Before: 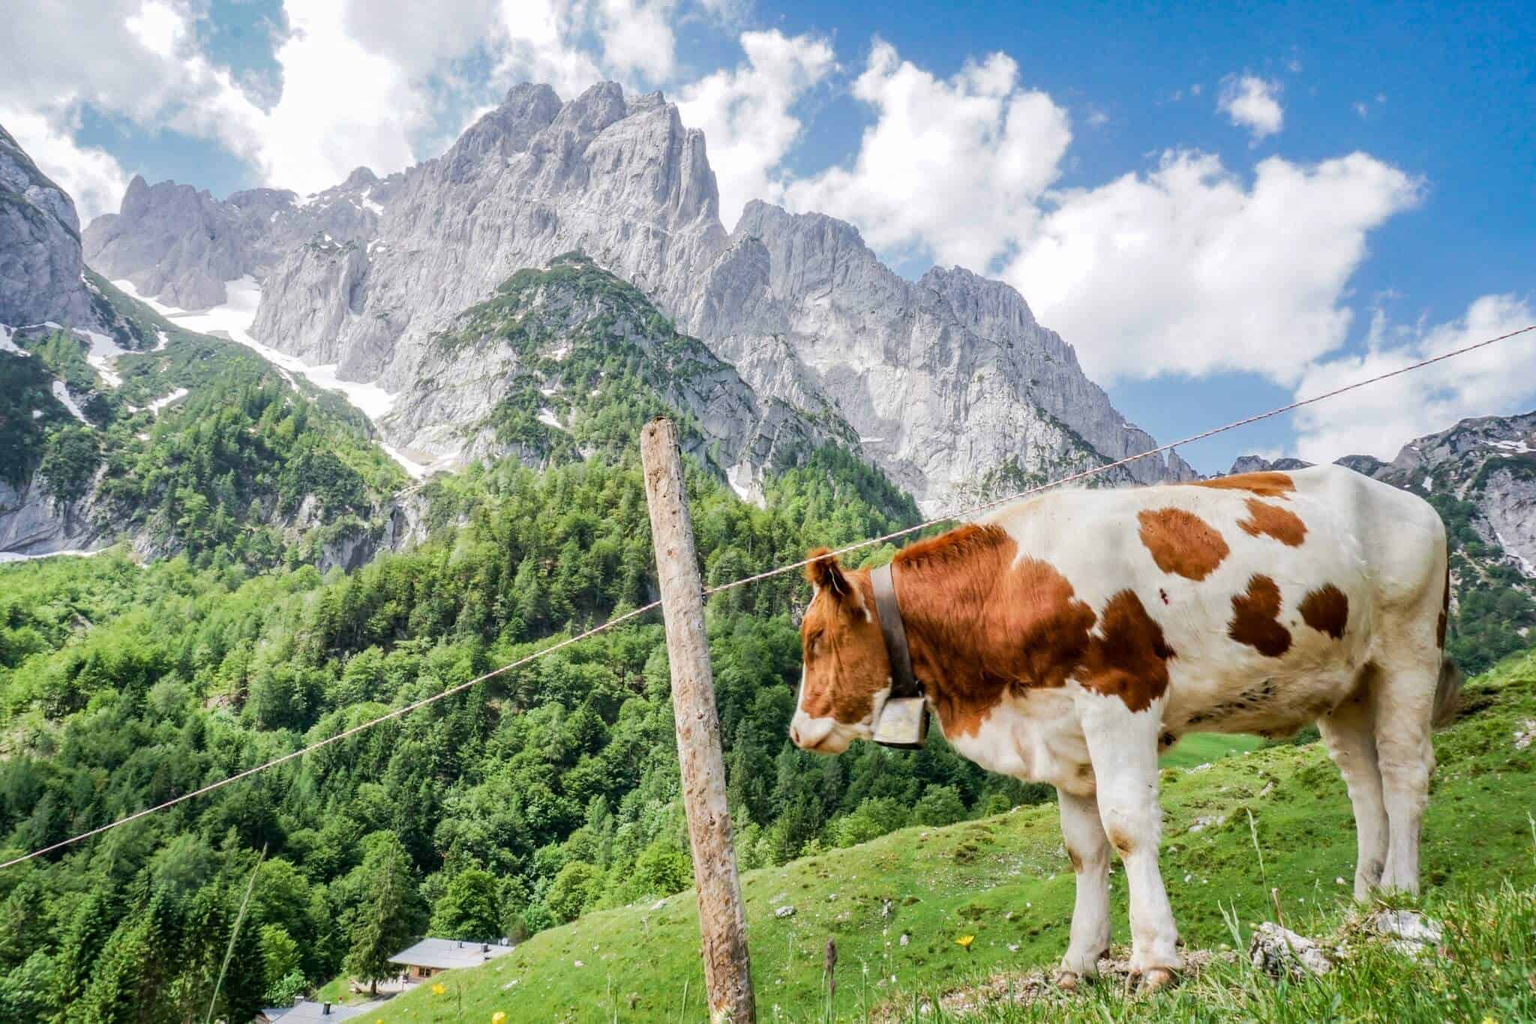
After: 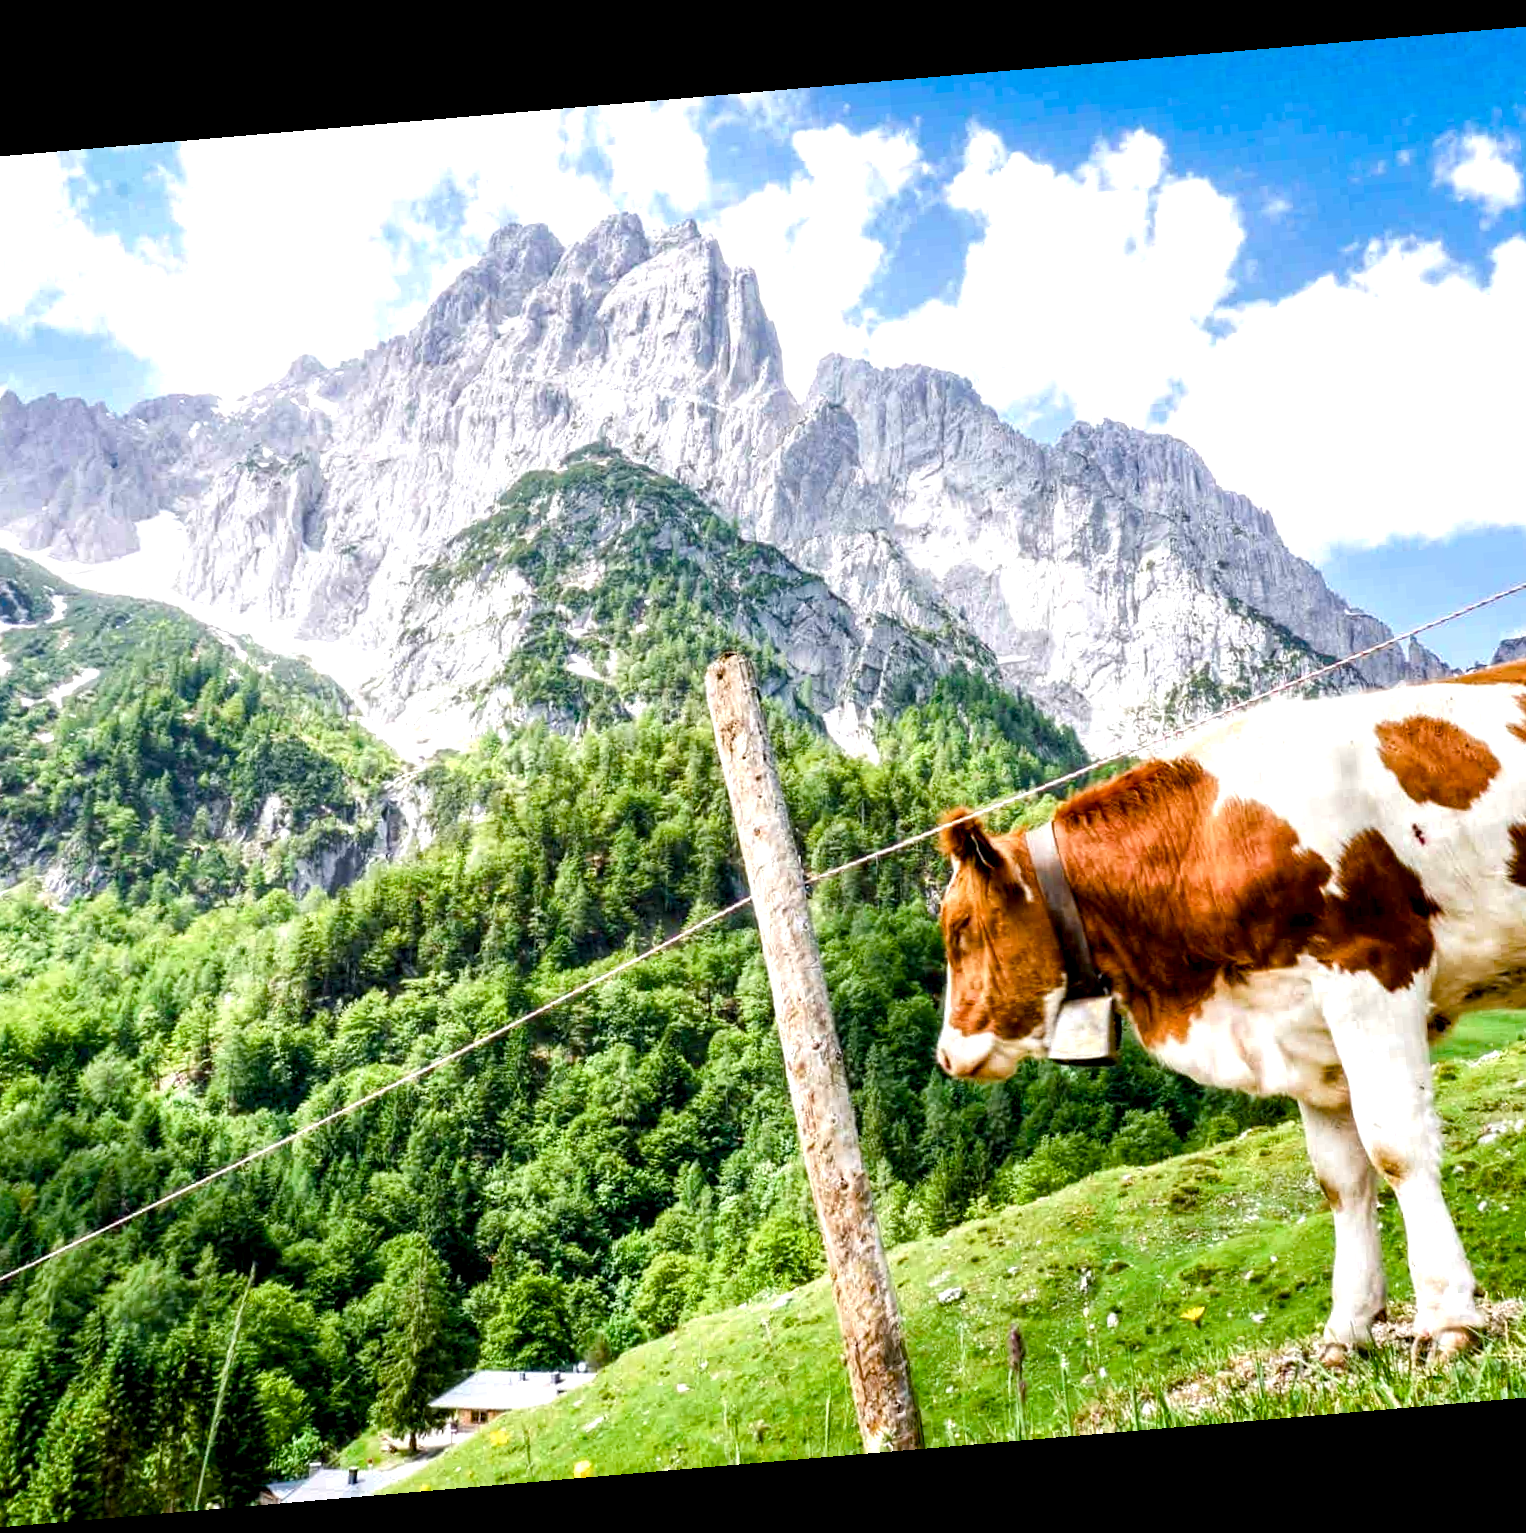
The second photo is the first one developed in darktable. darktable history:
contrast brightness saturation: saturation -0.05
rotate and perspective: rotation -4.86°, automatic cropping off
local contrast: highlights 123%, shadows 126%, detail 140%, midtone range 0.254
crop and rotate: left 9.061%, right 20.142%
color balance rgb: perceptual saturation grading › global saturation 25%, perceptual saturation grading › highlights -50%, perceptual saturation grading › shadows 30%, perceptual brilliance grading › global brilliance 12%, global vibrance 20%
color balance: lift [1, 1, 0.999, 1.001], gamma [1, 1.003, 1.005, 0.995], gain [1, 0.992, 0.988, 1.012], contrast 5%, output saturation 110%
